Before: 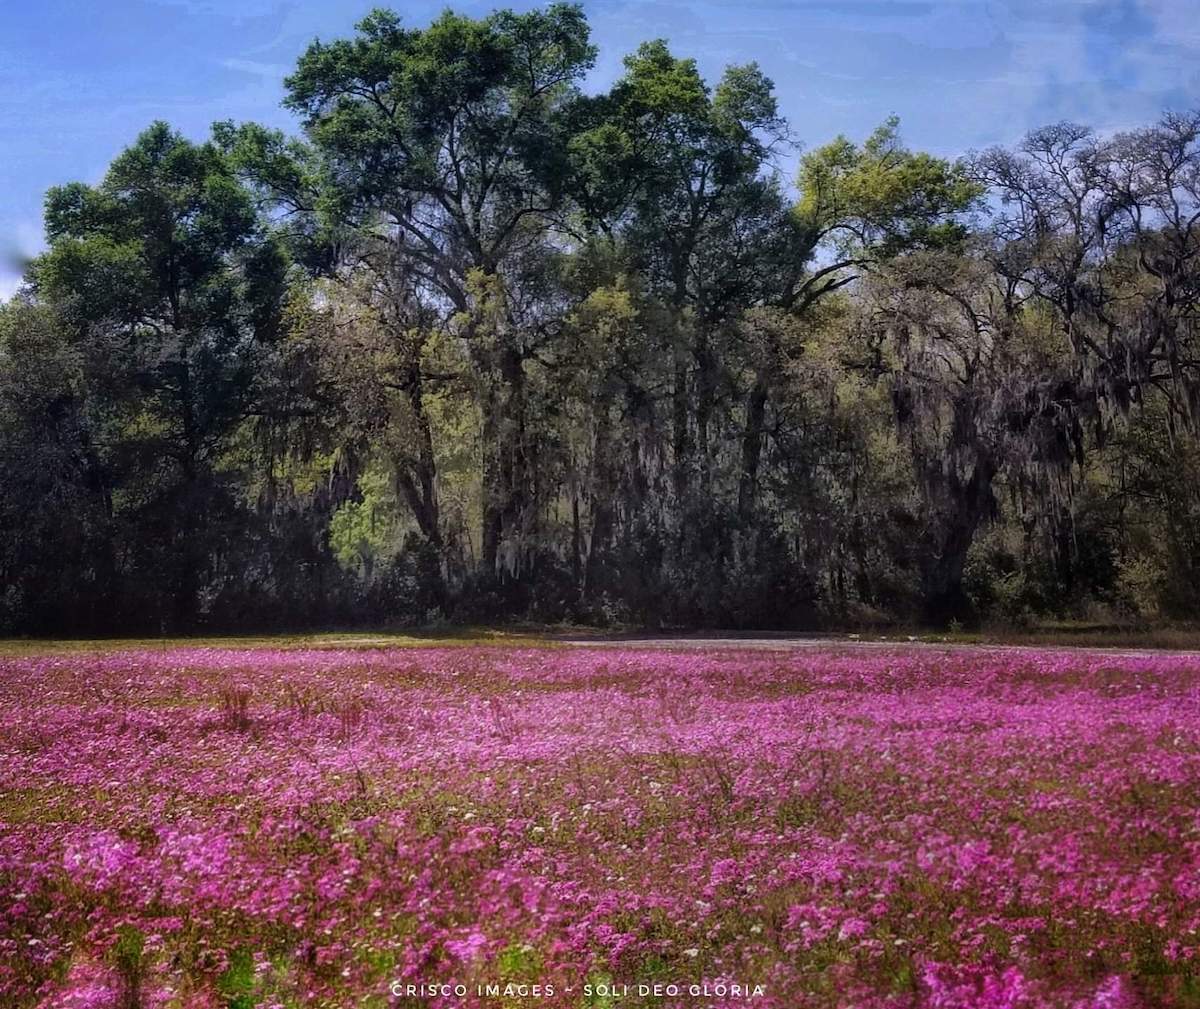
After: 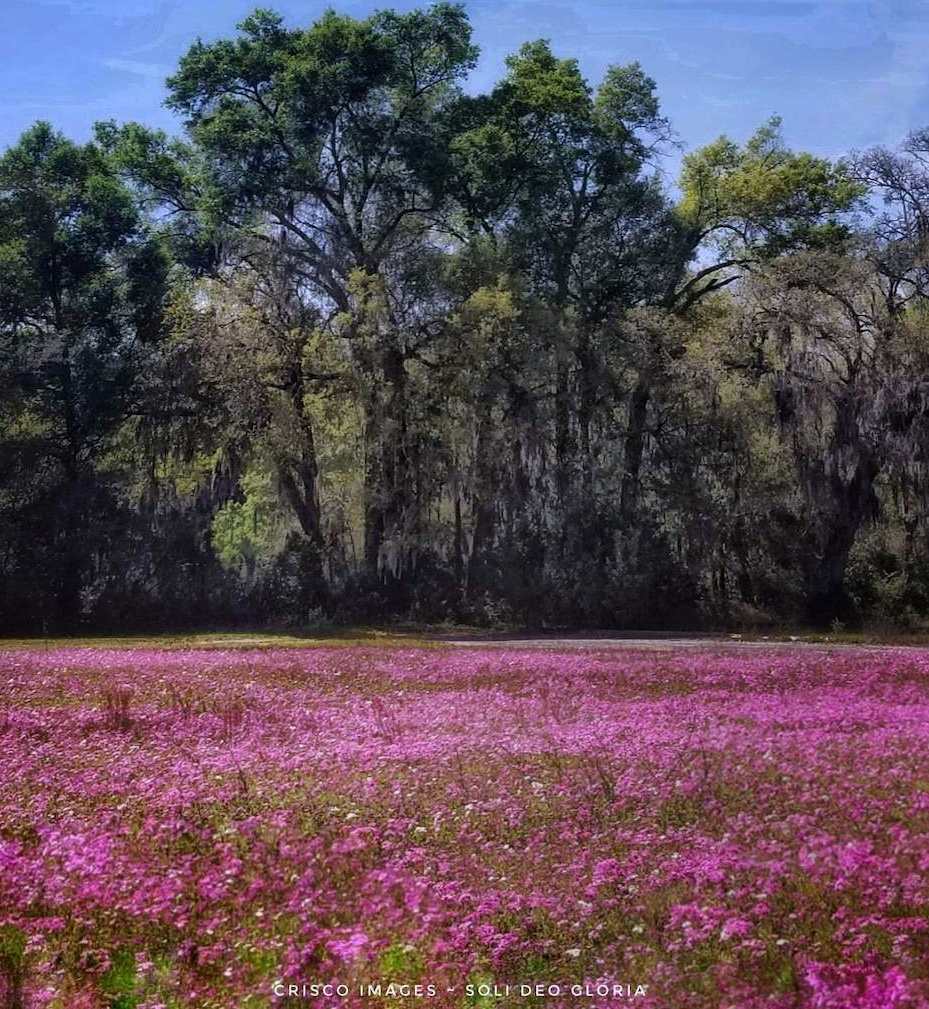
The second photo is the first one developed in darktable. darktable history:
crop: left 9.88%, right 12.664%
white balance: red 0.982, blue 1.018
